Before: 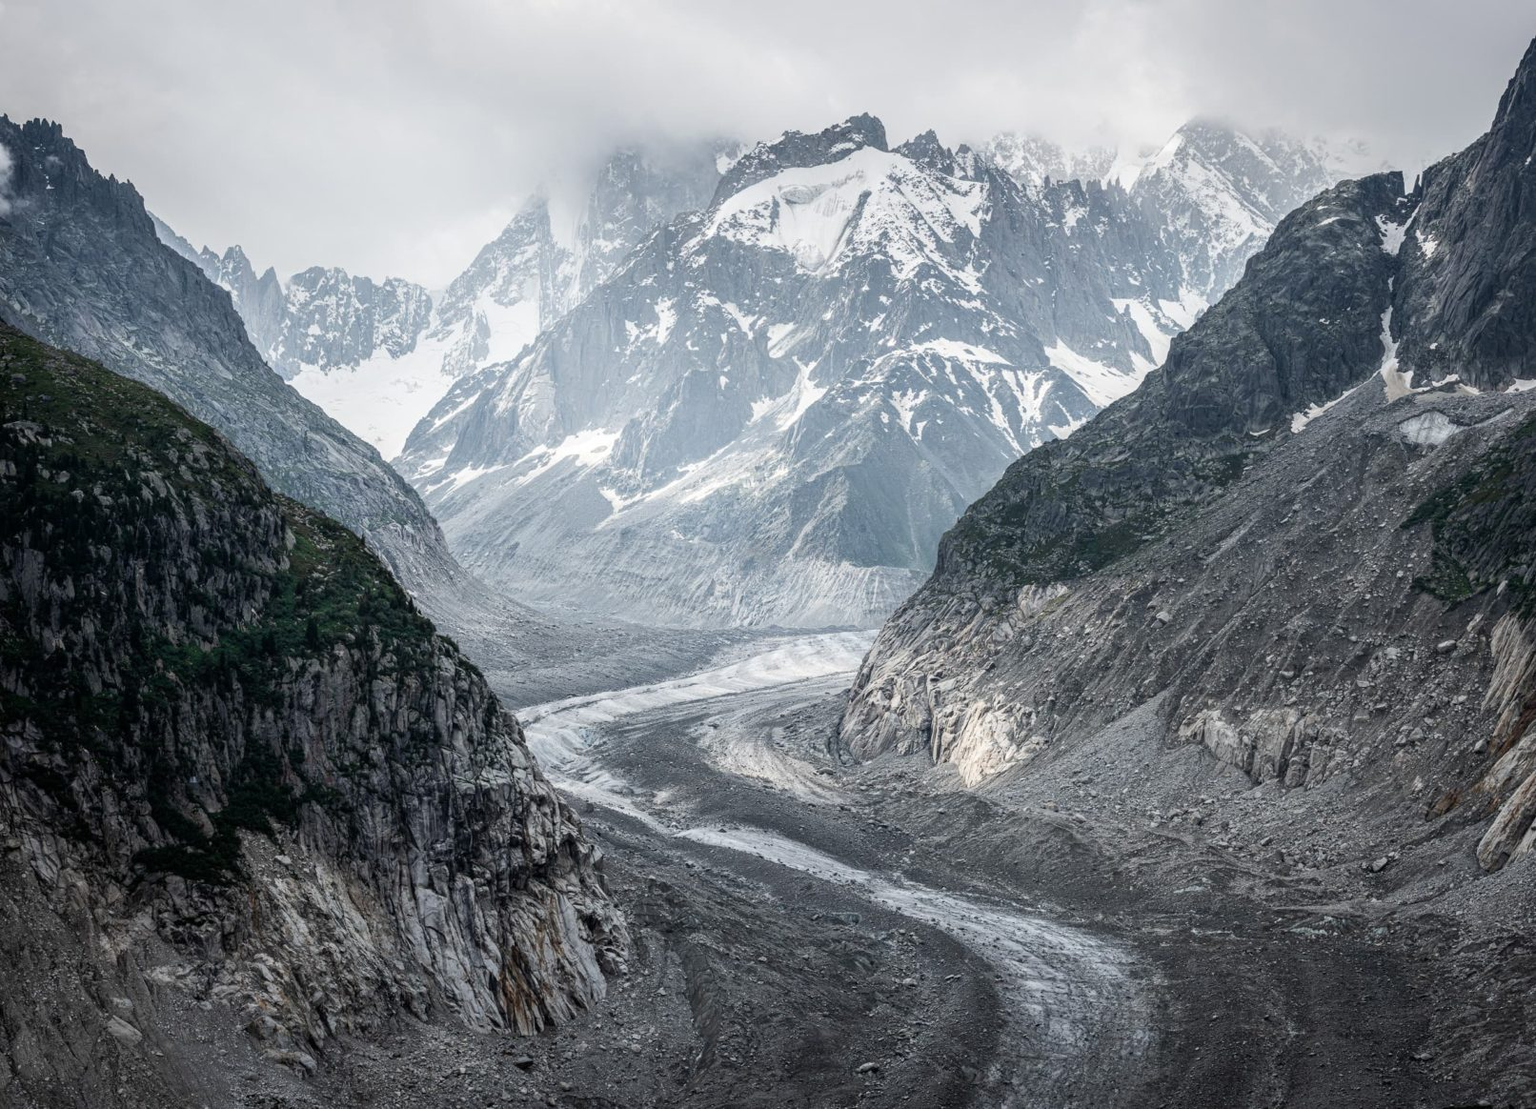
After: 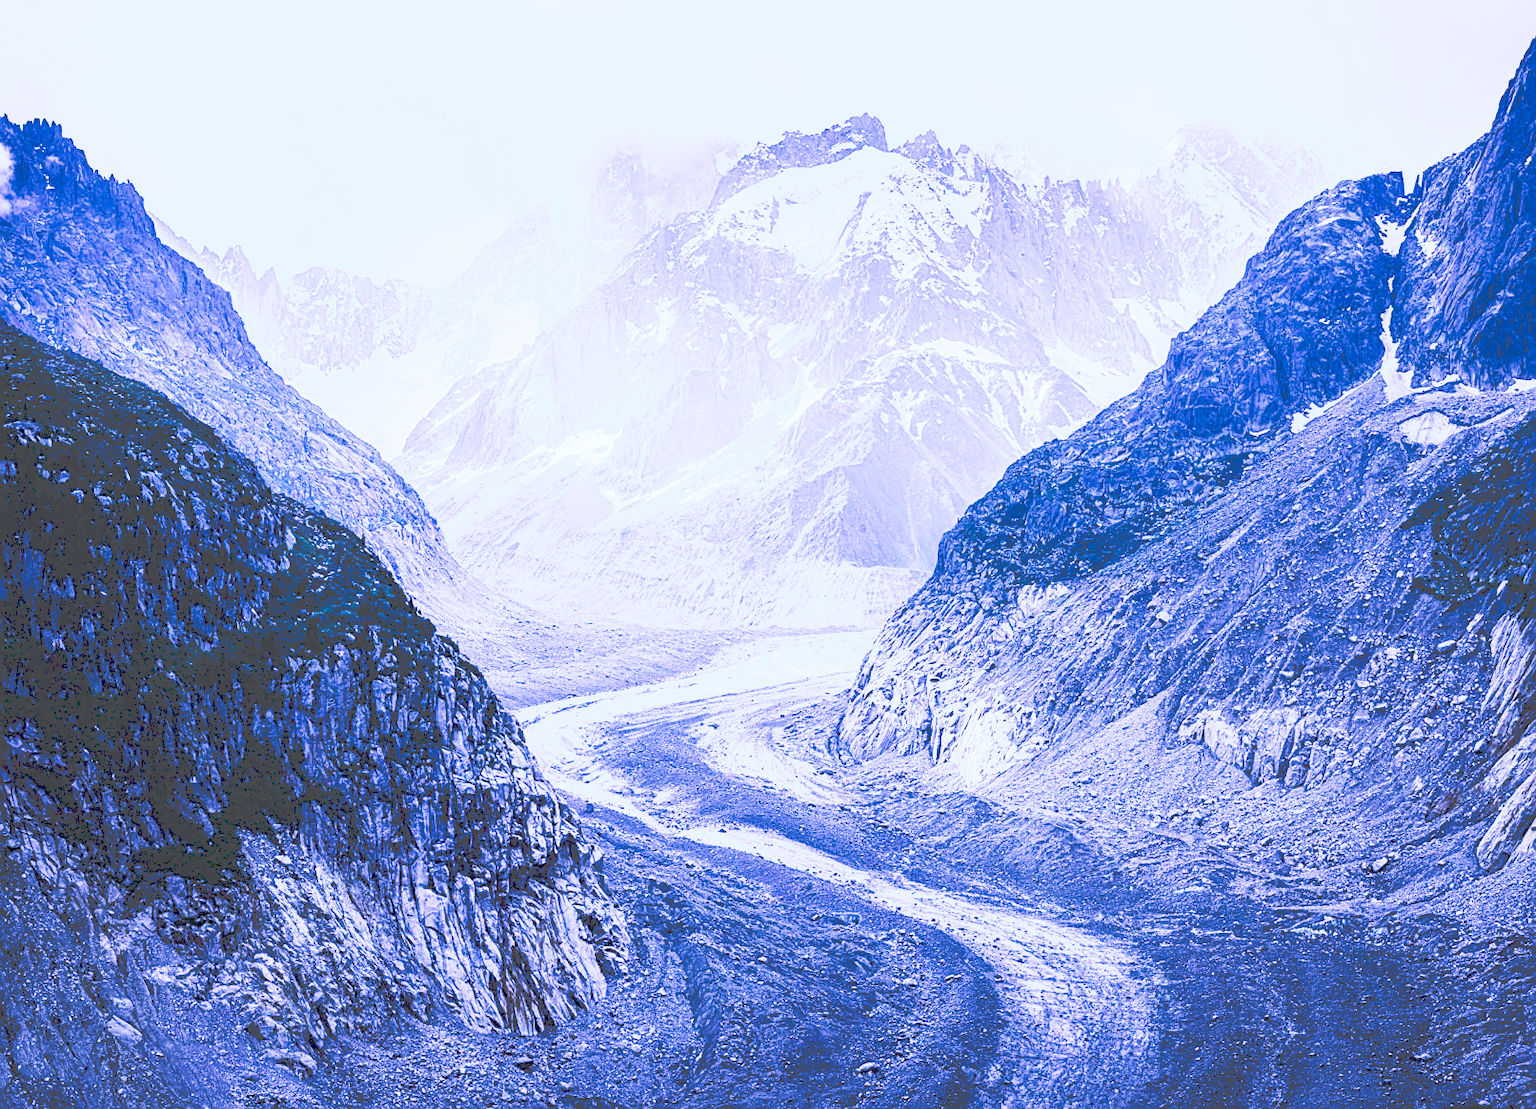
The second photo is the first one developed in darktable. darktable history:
color calibration: output R [1.063, -0.012, -0.003, 0], output B [-0.079, 0.047, 1, 0], illuminant custom, x 0.46, y 0.43, temperature 2642.66 K
sharpen: on, module defaults
tone curve: curves: ch0 [(0, 0) (0.003, 0.279) (0.011, 0.287) (0.025, 0.295) (0.044, 0.304) (0.069, 0.316) (0.1, 0.319) (0.136, 0.316) (0.177, 0.32) (0.224, 0.359) (0.277, 0.421) (0.335, 0.511) (0.399, 0.639) (0.468, 0.734) (0.543, 0.827) (0.623, 0.89) (0.709, 0.944) (0.801, 0.965) (0.898, 0.968) (1, 1)], preserve colors none
